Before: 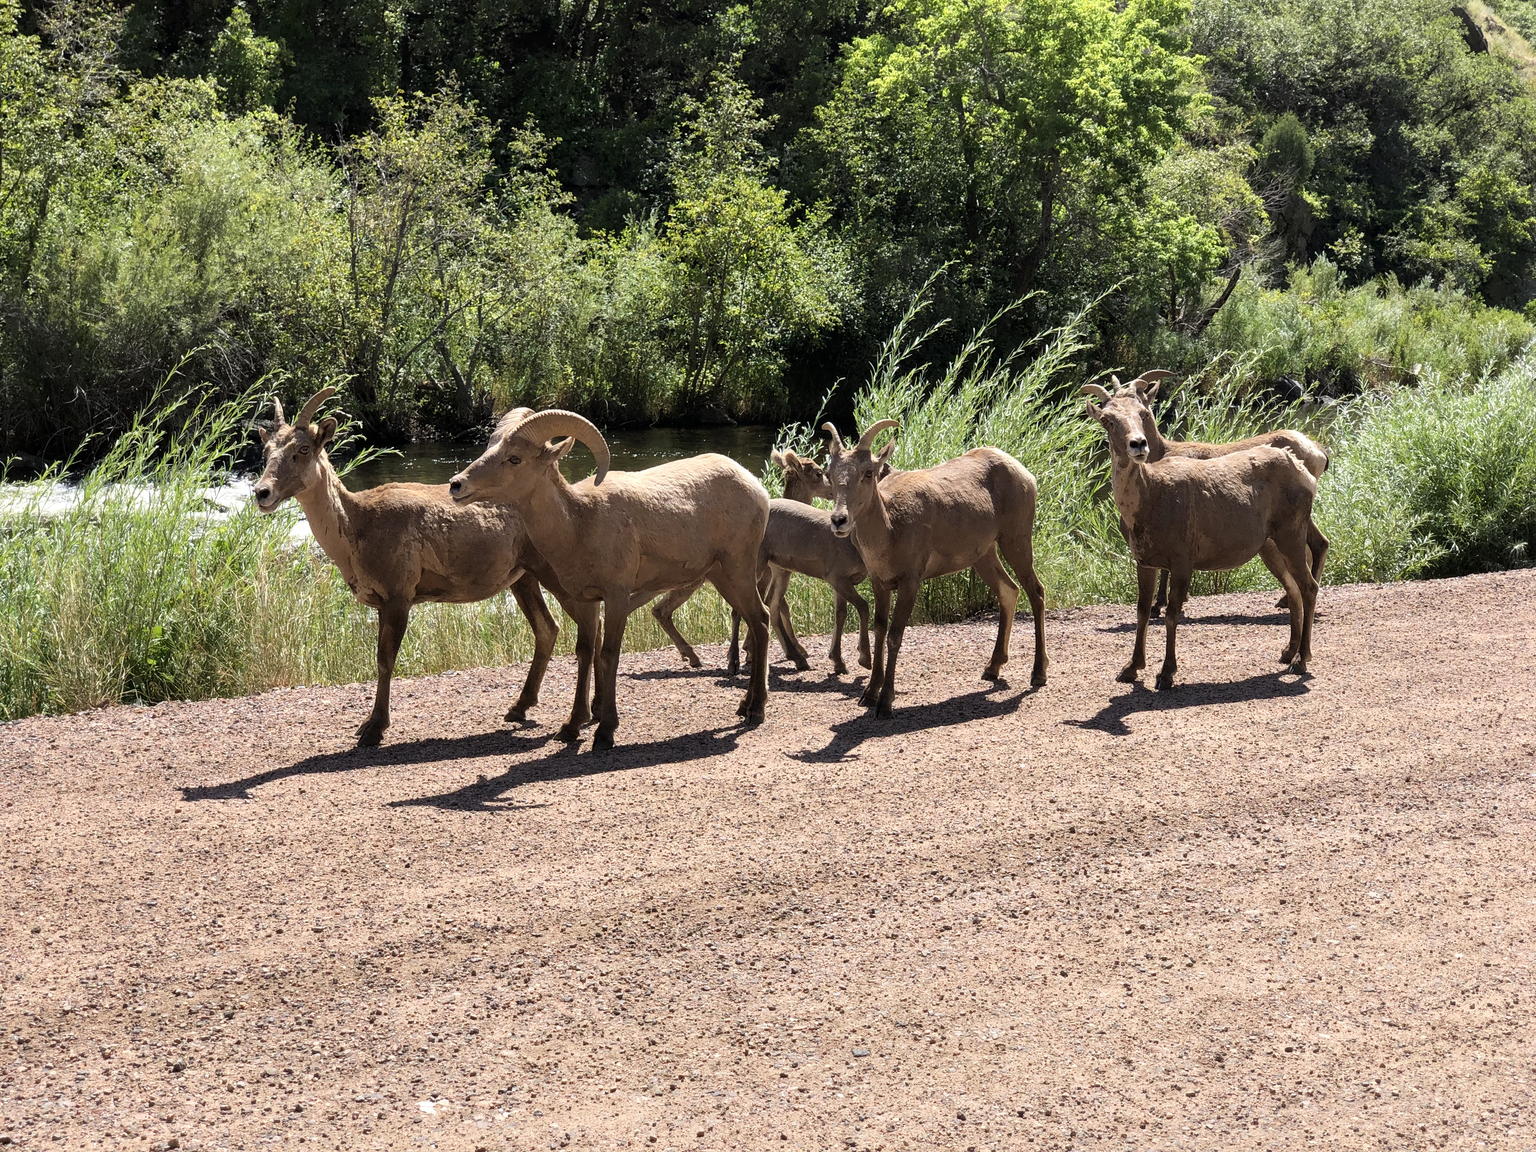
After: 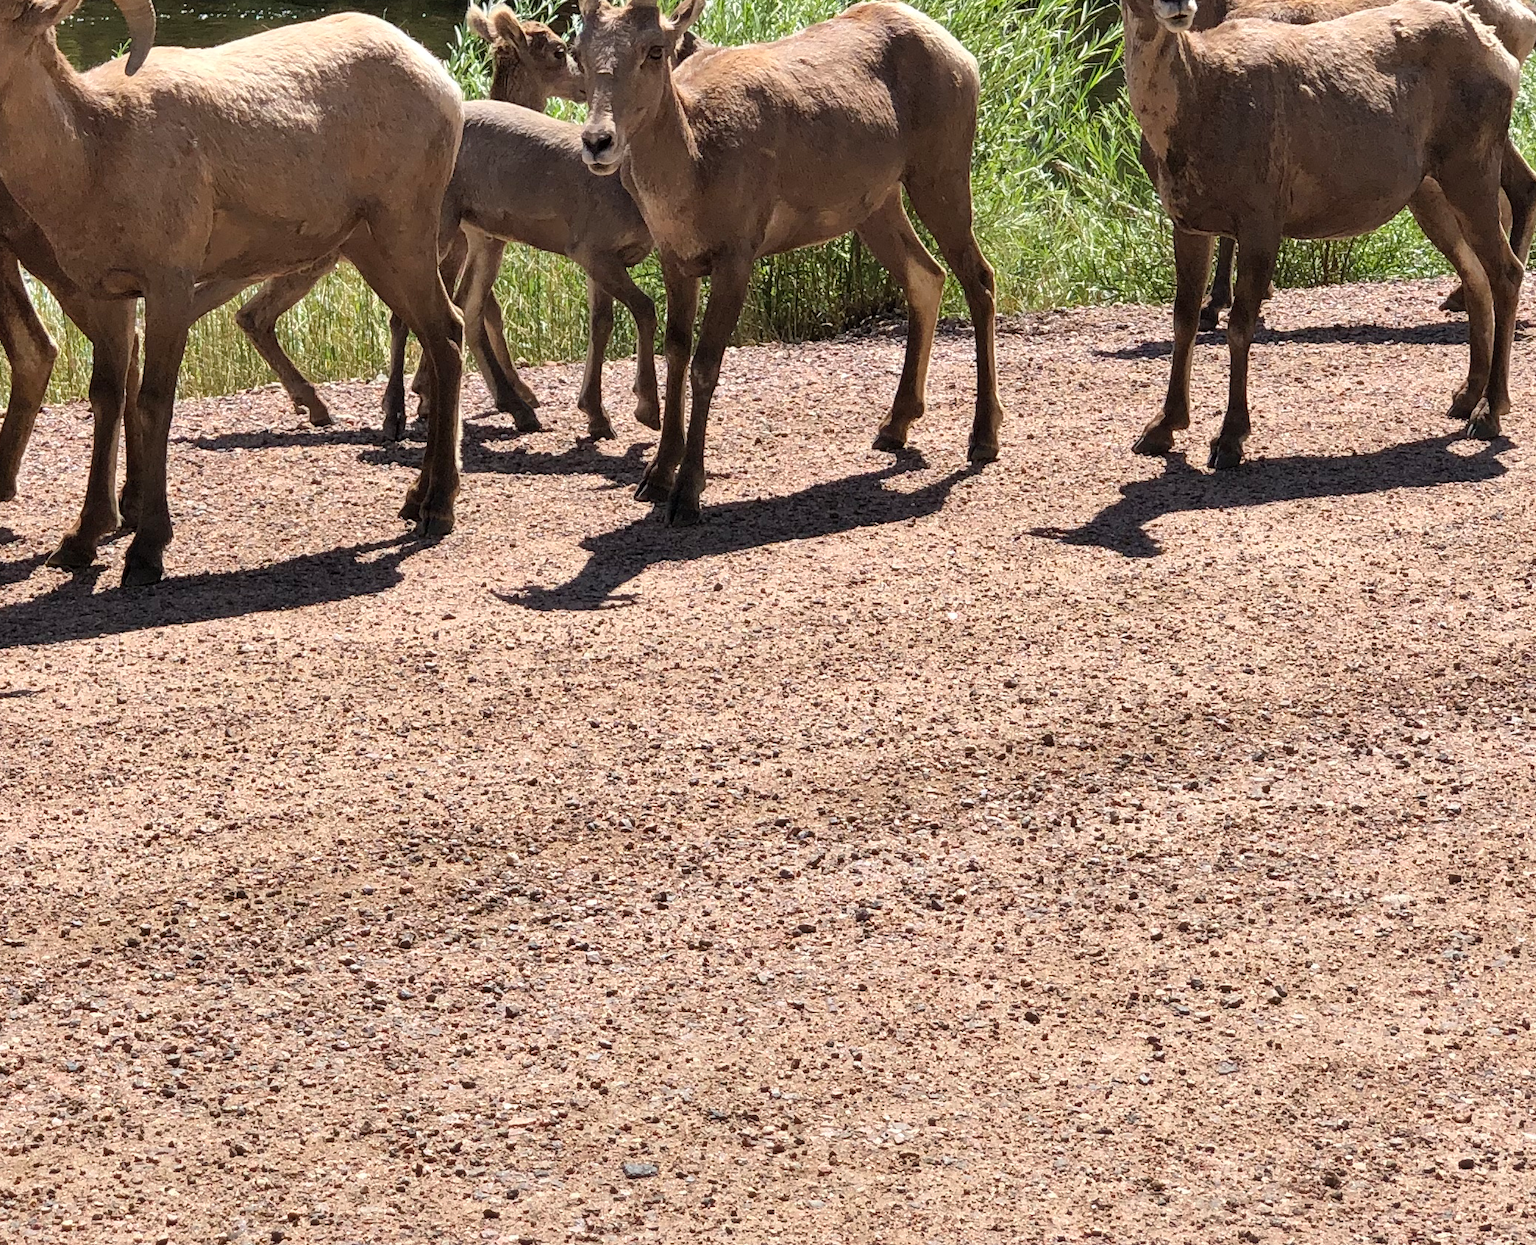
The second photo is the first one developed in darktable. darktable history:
crop: left 34.479%, top 38.822%, right 13.718%, bottom 5.172%
shadows and highlights: soften with gaussian
